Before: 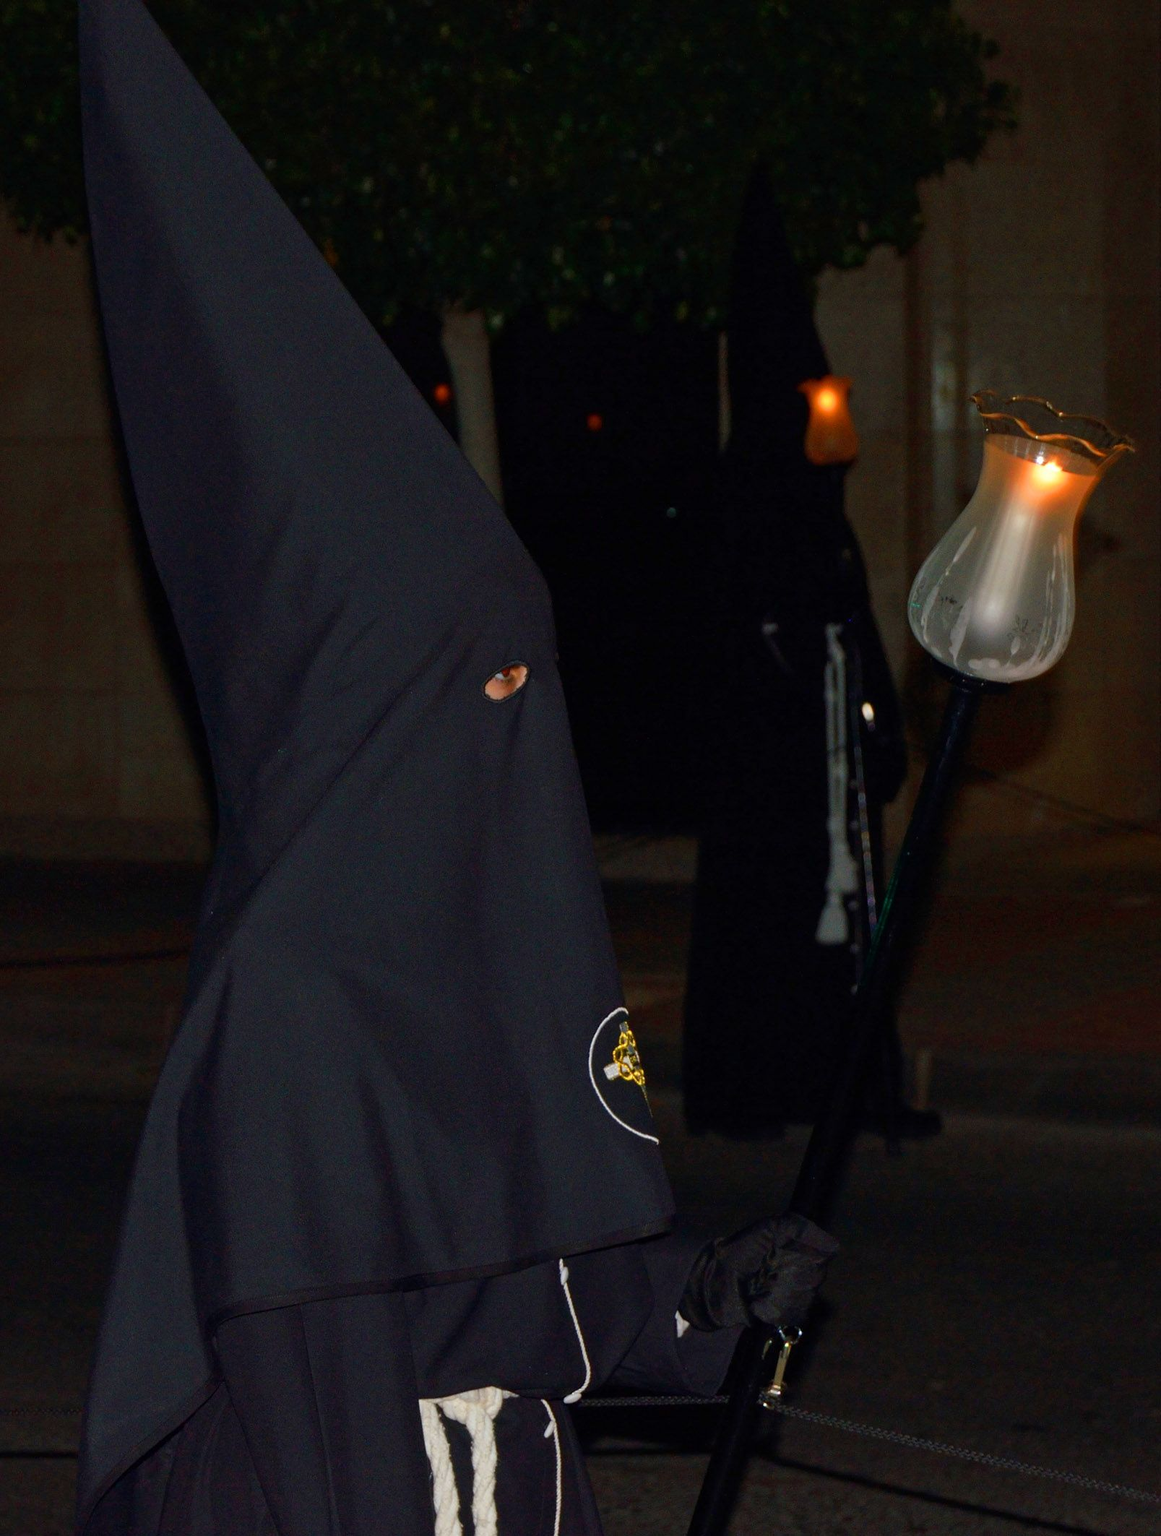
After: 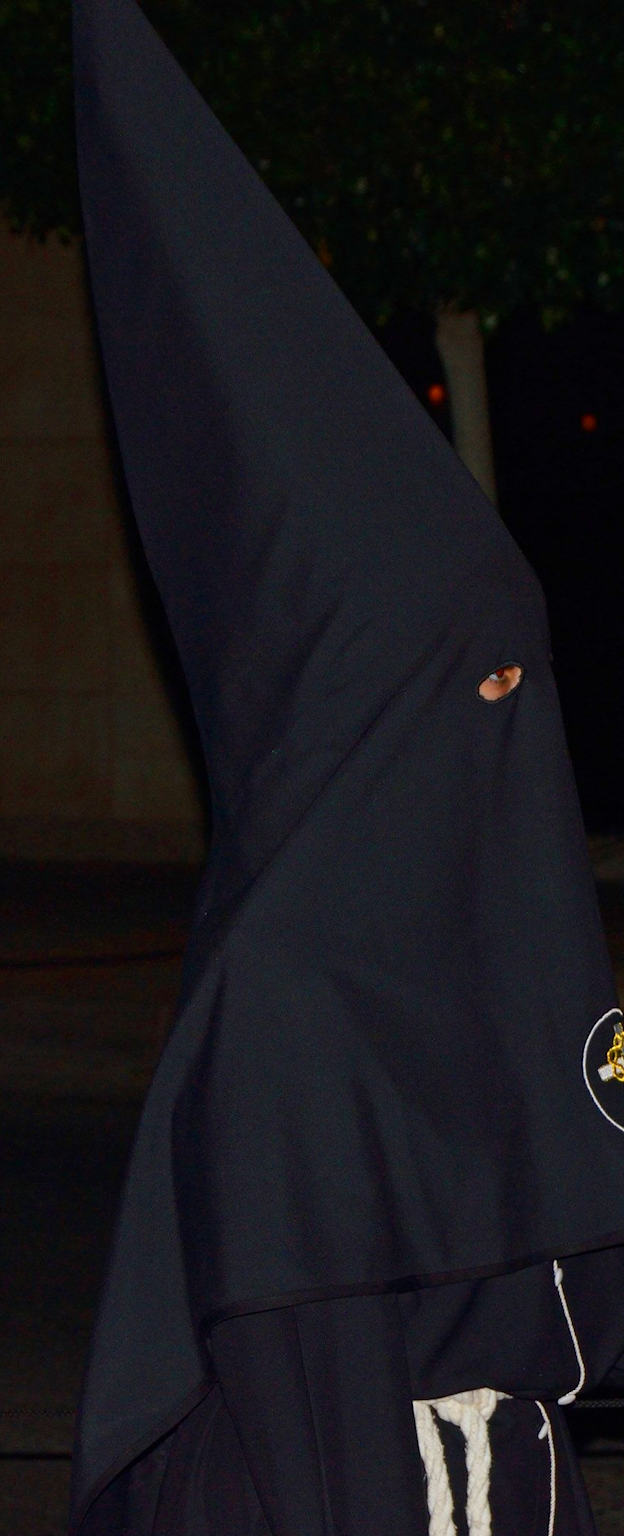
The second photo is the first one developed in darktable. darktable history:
crop: left 0.587%, right 45.588%, bottom 0.086%
contrast brightness saturation: contrast 0.08, saturation 0.02
